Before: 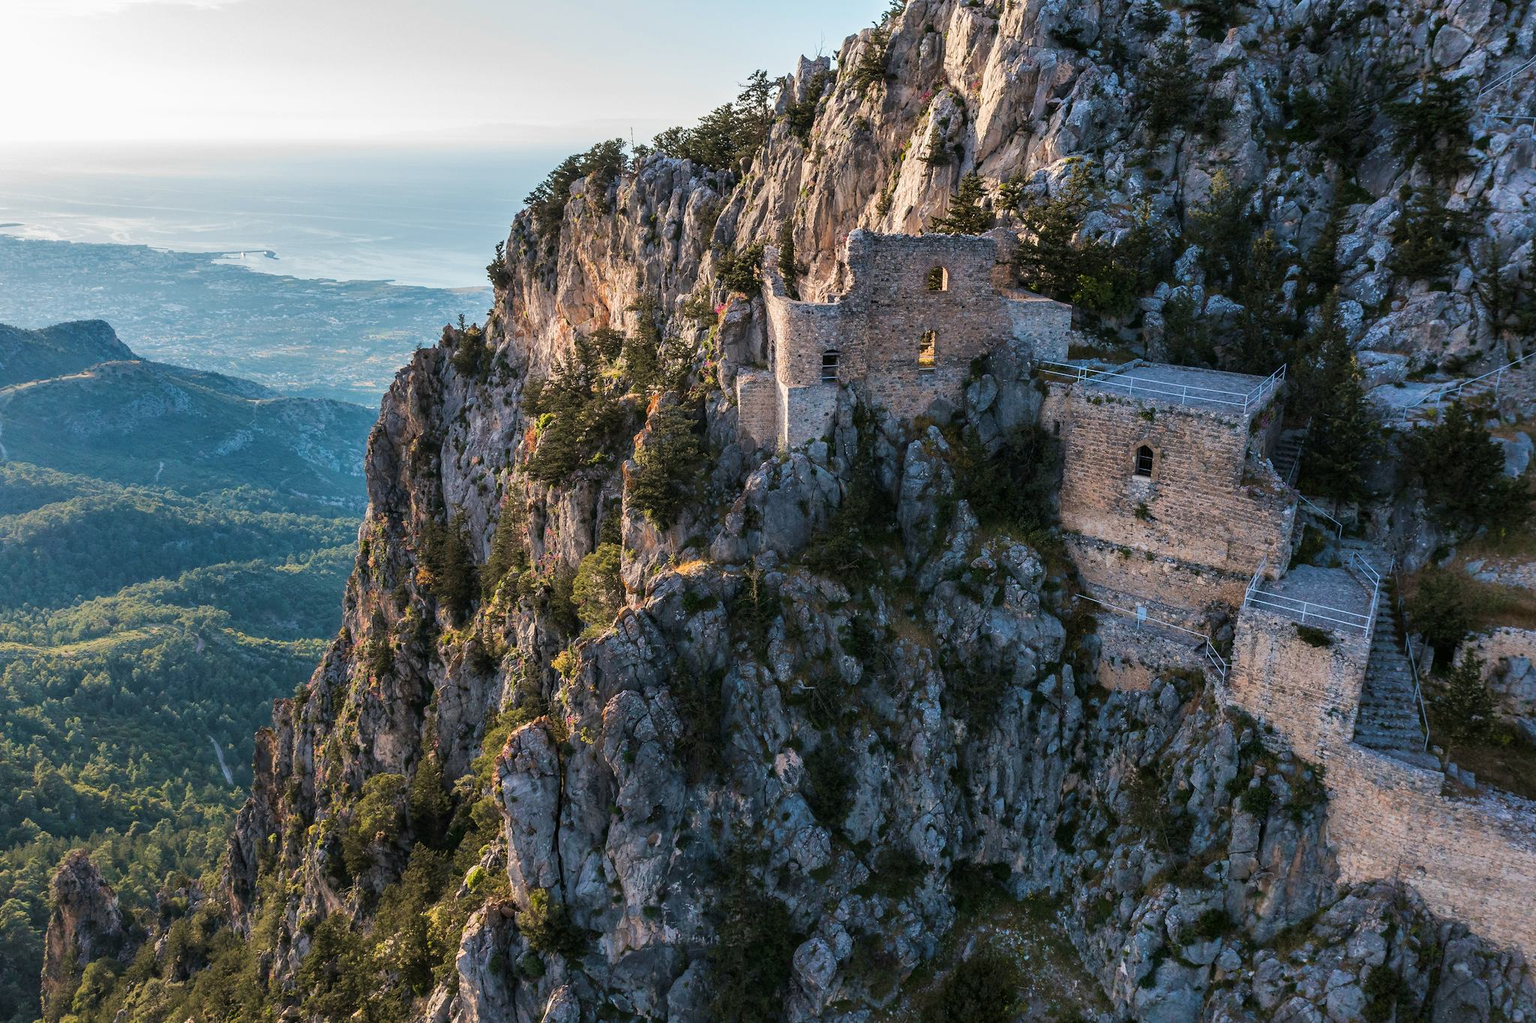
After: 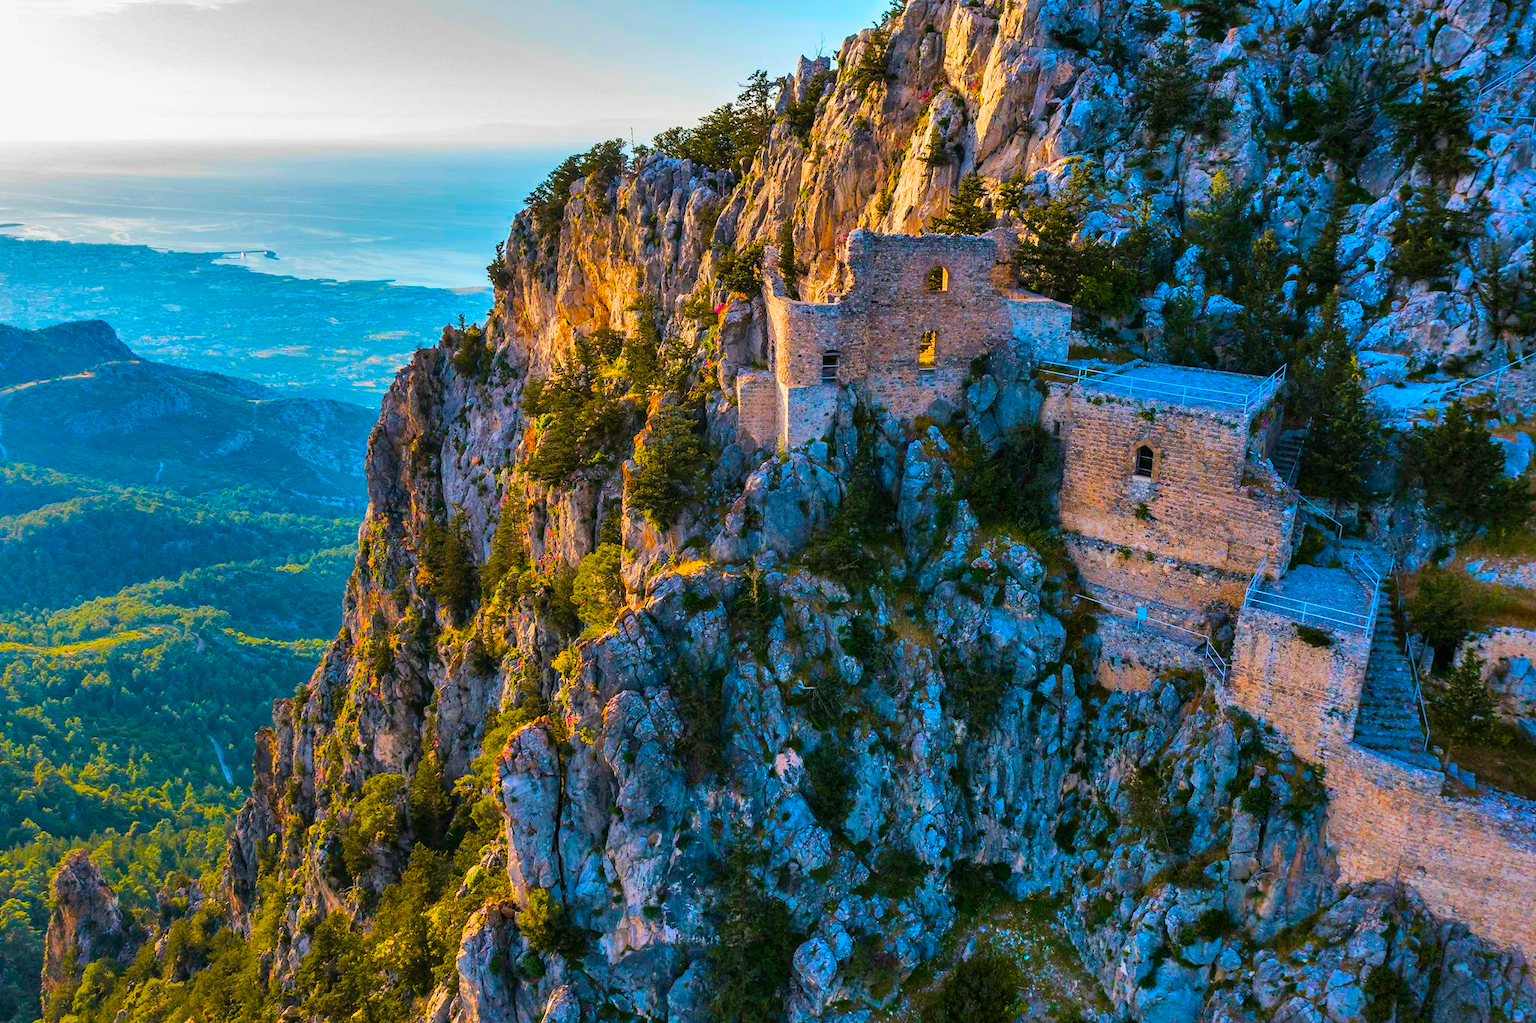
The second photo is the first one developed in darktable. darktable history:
shadows and highlights: highlights color adjustment 0.453%, low approximation 0.01, soften with gaussian
color balance rgb: linear chroma grading › shadows 17.085%, linear chroma grading › highlights 61.266%, linear chroma grading › global chroma 49.557%, perceptual saturation grading › global saturation 29.597%, global vibrance 25.186%
